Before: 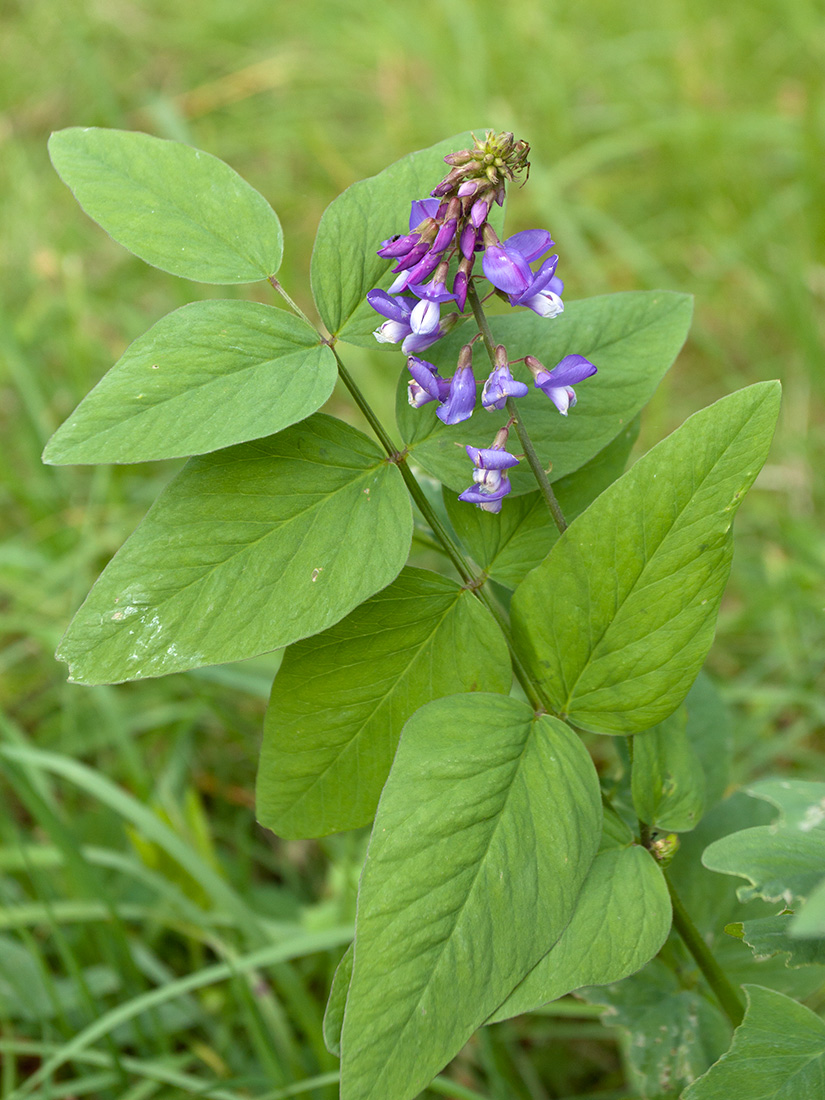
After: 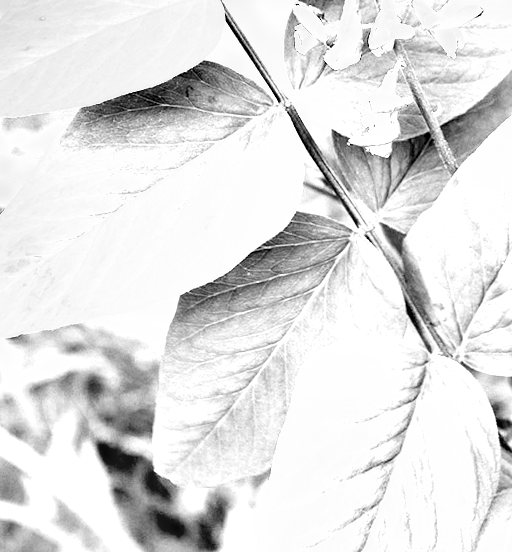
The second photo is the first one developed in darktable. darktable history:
white balance: red 4.26, blue 1.802
shadows and highlights: shadows 5, soften with gaussian
rotate and perspective: rotation -1.42°, crop left 0.016, crop right 0.984, crop top 0.035, crop bottom 0.965
monochrome: a 32, b 64, size 2.3, highlights 1
crop: left 13.312%, top 31.28%, right 24.627%, bottom 15.582%
contrast brightness saturation: contrast 0.22
